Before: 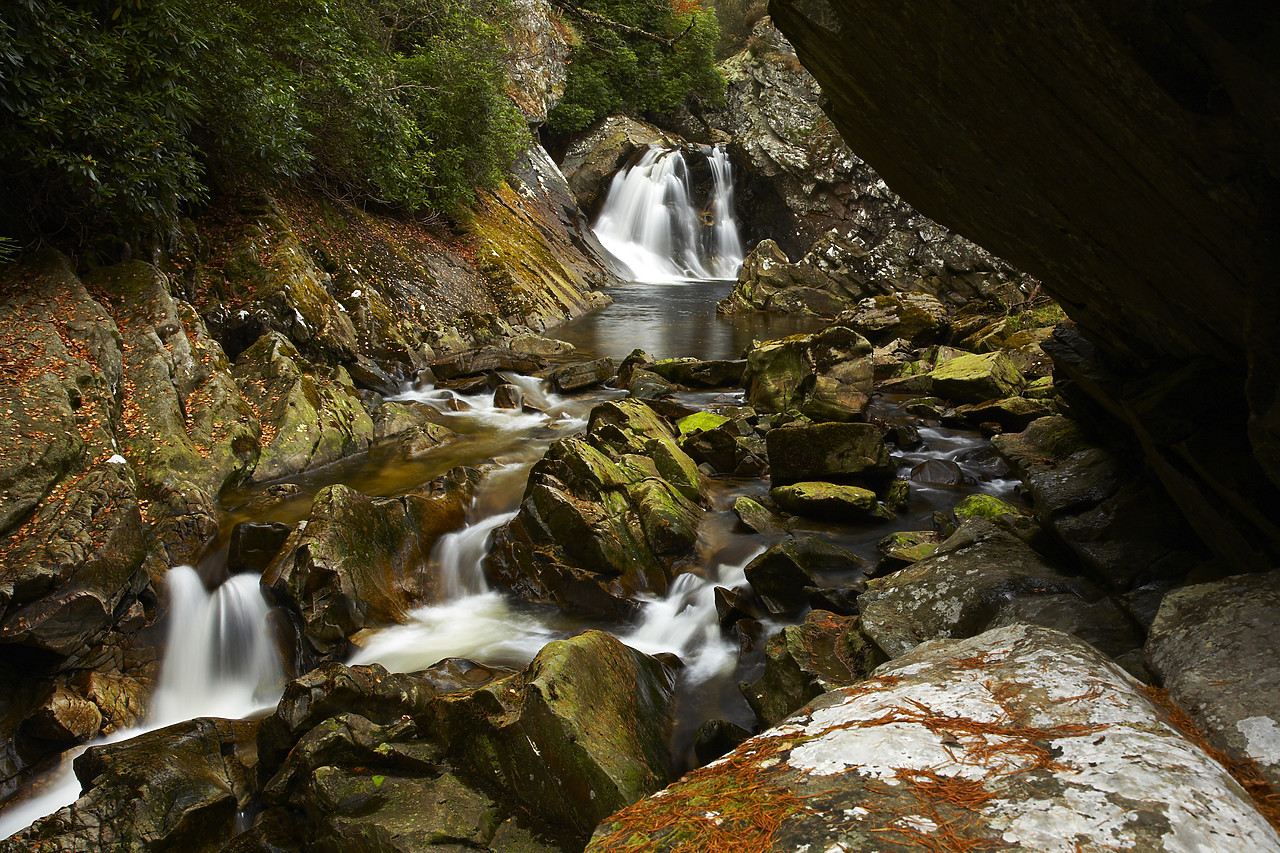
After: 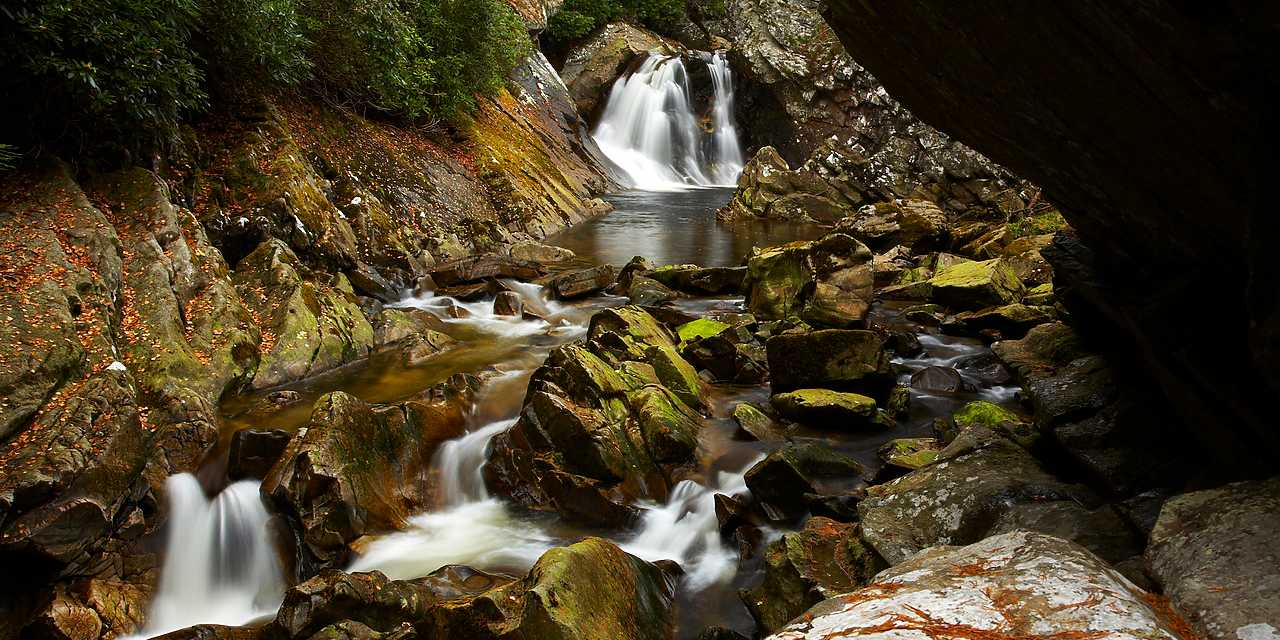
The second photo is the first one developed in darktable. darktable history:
crop: top 11.015%, bottom 13.934%
